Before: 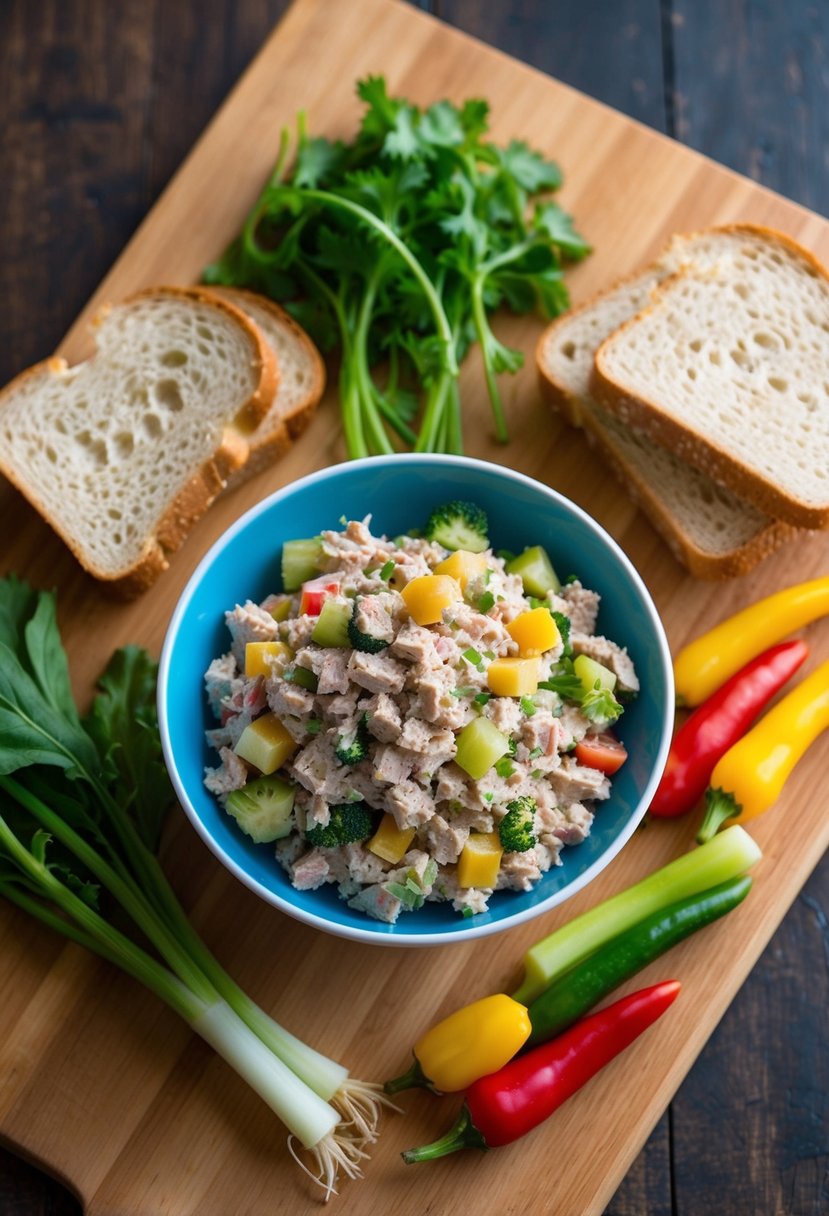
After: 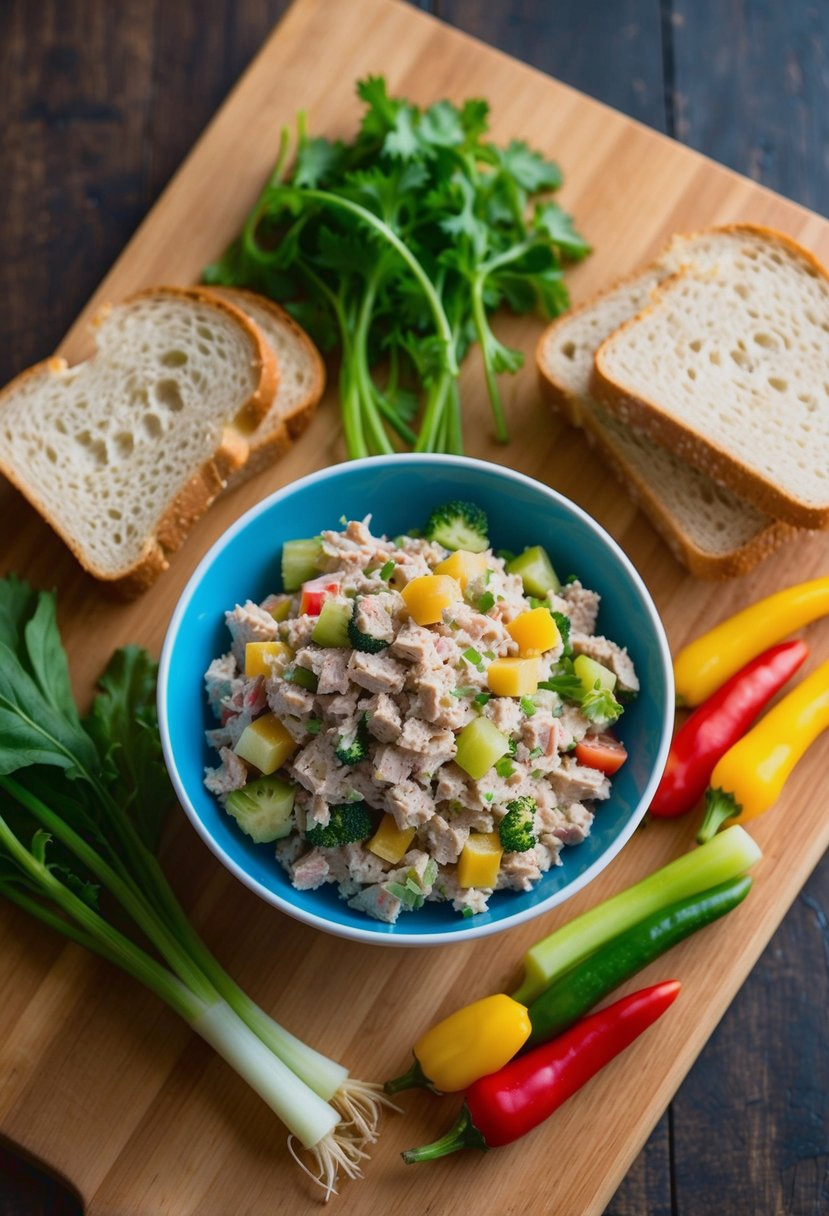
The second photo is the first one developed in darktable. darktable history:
tone curve: curves: ch0 [(0, 0.036) (0.053, 0.068) (0.211, 0.217) (0.519, 0.513) (0.847, 0.82) (0.991, 0.914)]; ch1 [(0, 0) (0.276, 0.206) (0.412, 0.353) (0.482, 0.475) (0.495, 0.5) (0.509, 0.502) (0.563, 0.57) (0.667, 0.672) (0.788, 0.809) (1, 1)]; ch2 [(0, 0) (0.438, 0.456) (0.473, 0.47) (0.503, 0.503) (0.523, 0.528) (0.562, 0.571) (0.612, 0.61) (0.679, 0.72) (1, 1)], color space Lab, linked channels, preserve colors none
